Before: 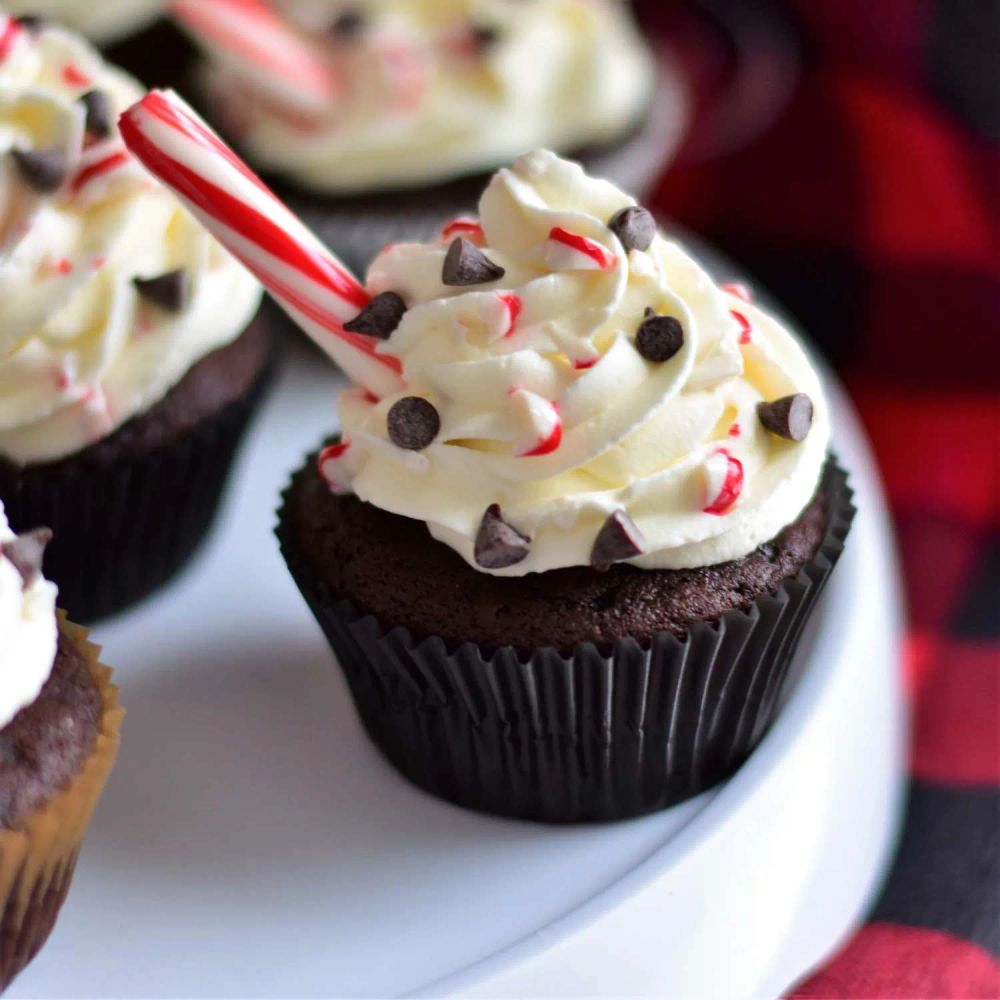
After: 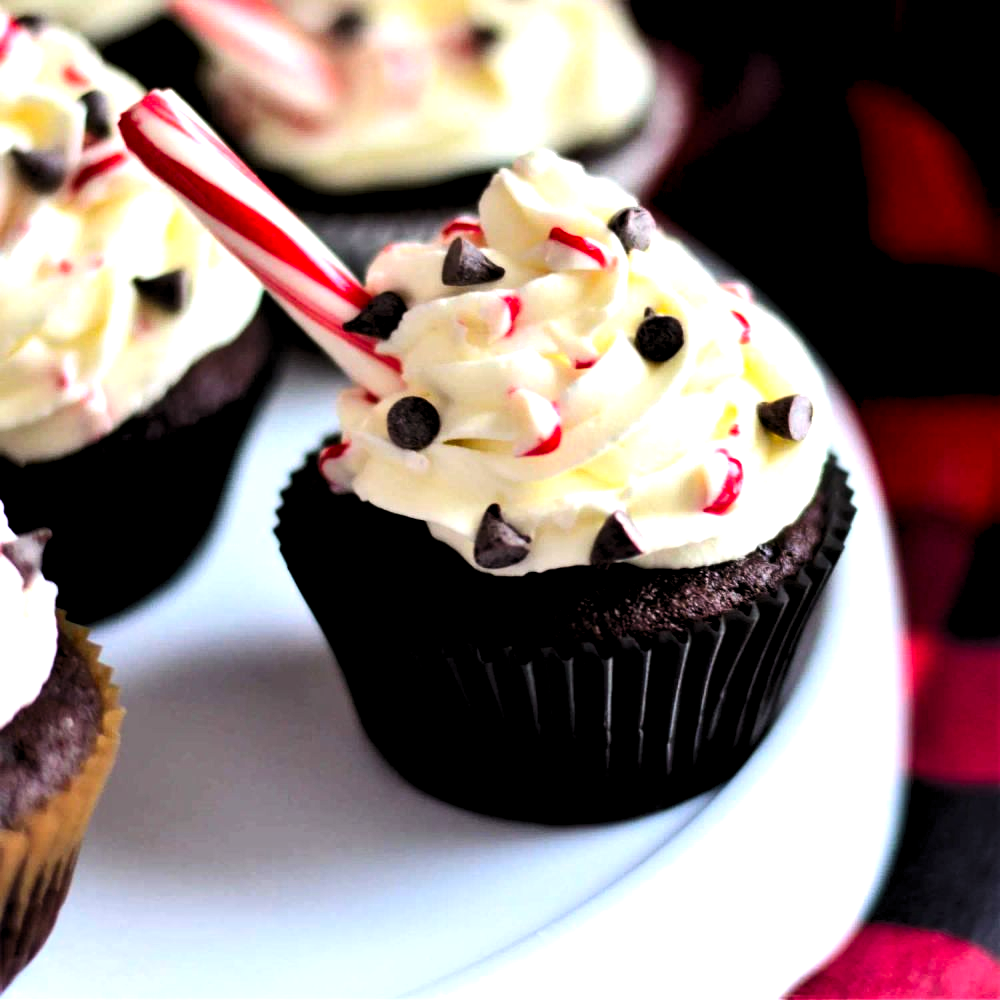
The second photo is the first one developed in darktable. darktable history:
levels: levels [0.062, 0.494, 0.925]
exposure: black level correction -0.001, exposure 0.08 EV, compensate highlight preservation false
color zones: curves: ch0 [(0, 0.5) (0.143, 0.5) (0.286, 0.5) (0.429, 0.5) (0.571, 0.5) (0.714, 0.476) (0.857, 0.5) (1, 0.5)]; ch2 [(0, 0.5) (0.143, 0.5) (0.286, 0.5) (0.429, 0.5) (0.571, 0.5) (0.714, 0.487) (0.857, 0.5) (1, 0.5)]
tone equalizer: -8 EV -0.423 EV, -7 EV -0.395 EV, -6 EV -0.357 EV, -5 EV -0.227 EV, -3 EV 0.231 EV, -2 EV 0.319 EV, -1 EV 0.383 EV, +0 EV 0.4 EV
contrast brightness saturation: contrast 0.188, brightness -0.102, saturation 0.209
